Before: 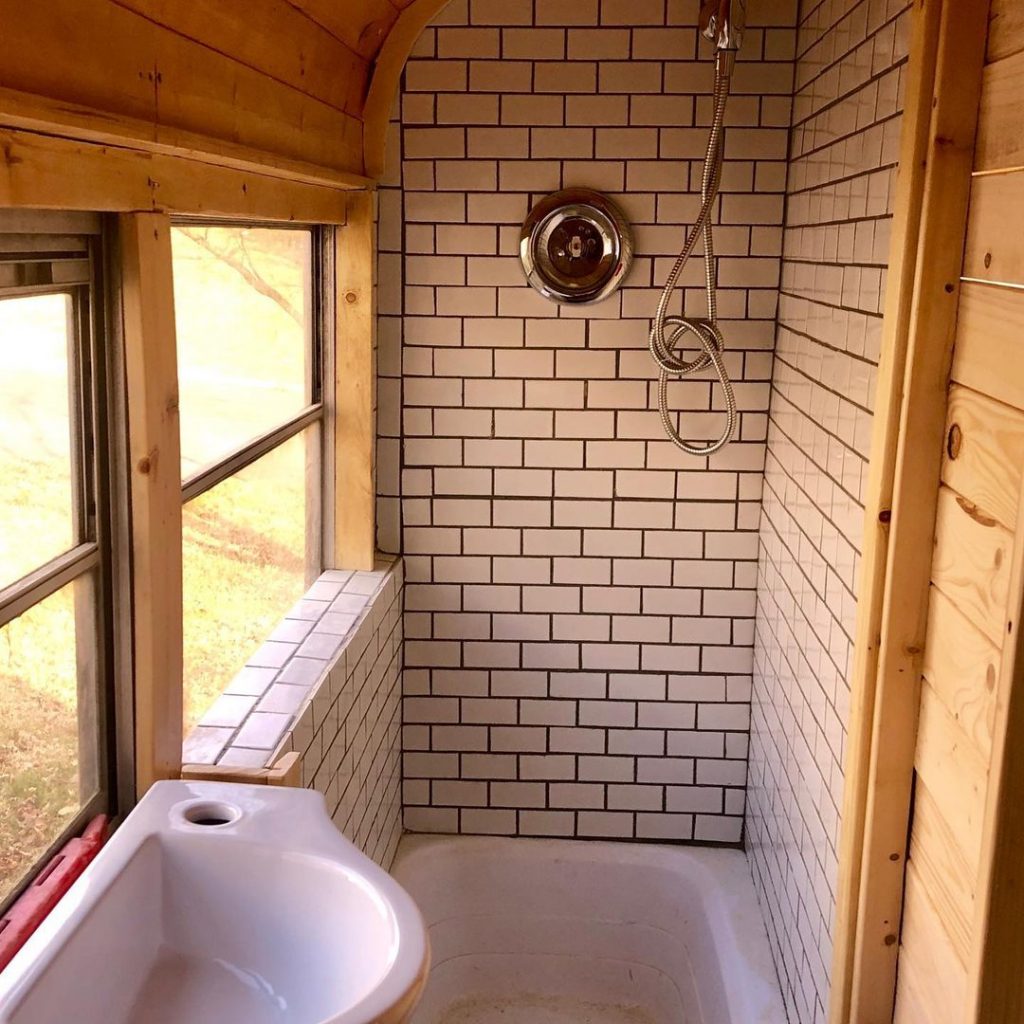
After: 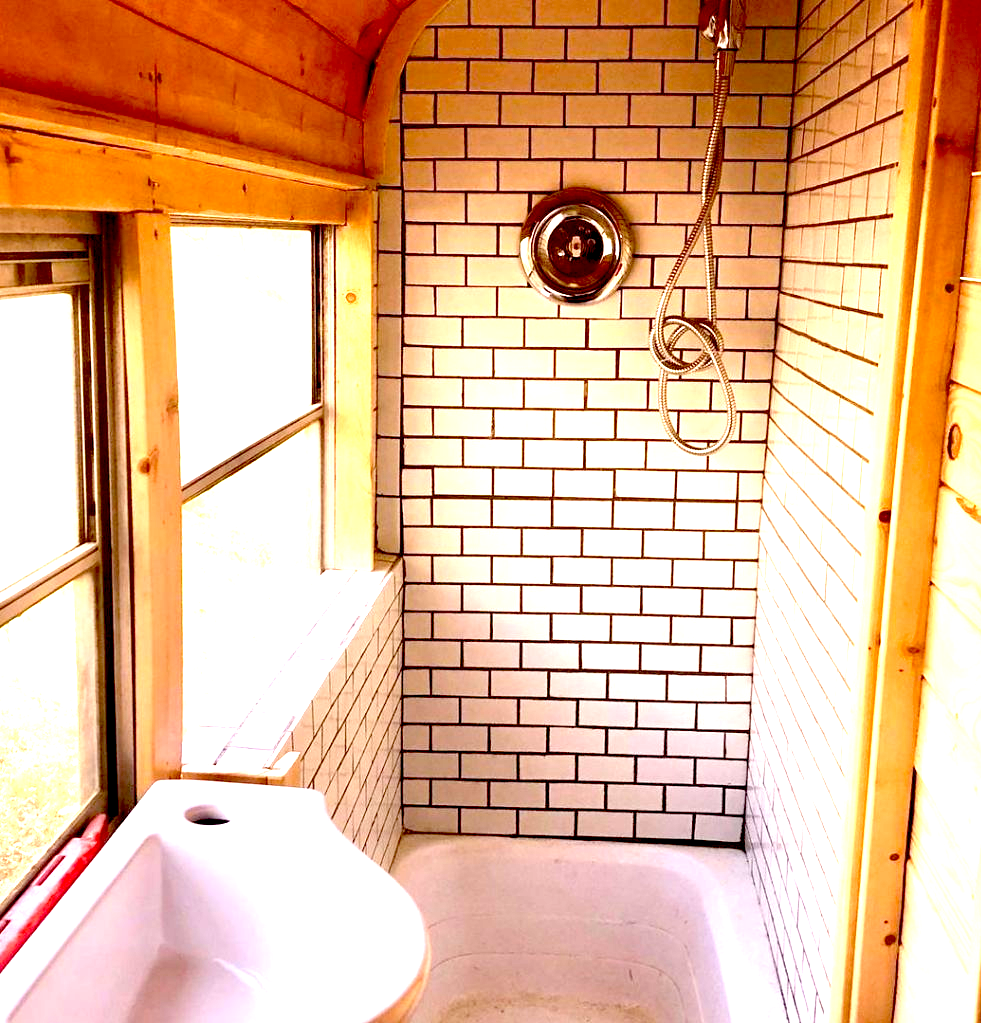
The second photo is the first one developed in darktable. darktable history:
exposure: black level correction 0.016, exposure 1.774 EV, compensate highlight preservation false
crop: right 4.126%, bottom 0.031%
